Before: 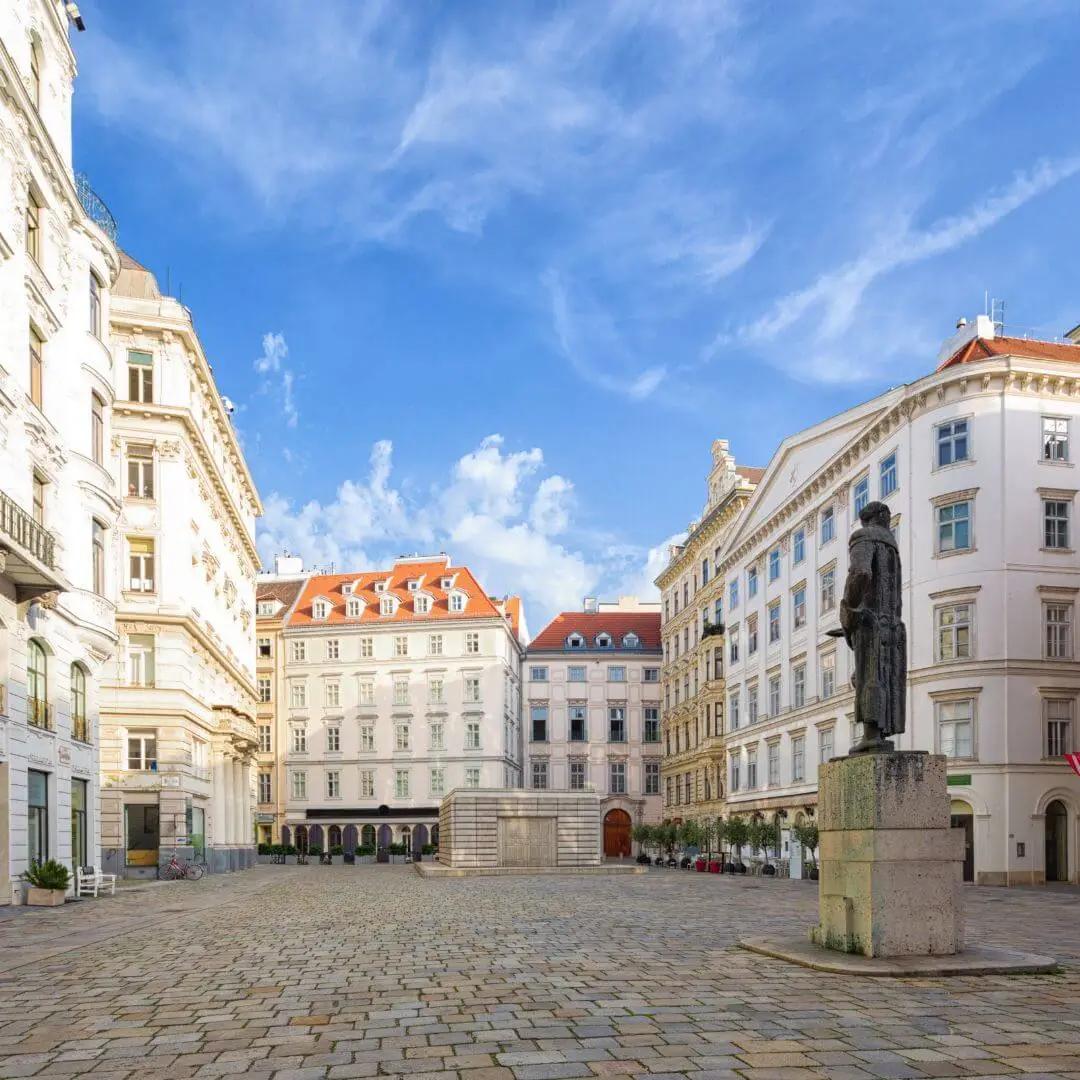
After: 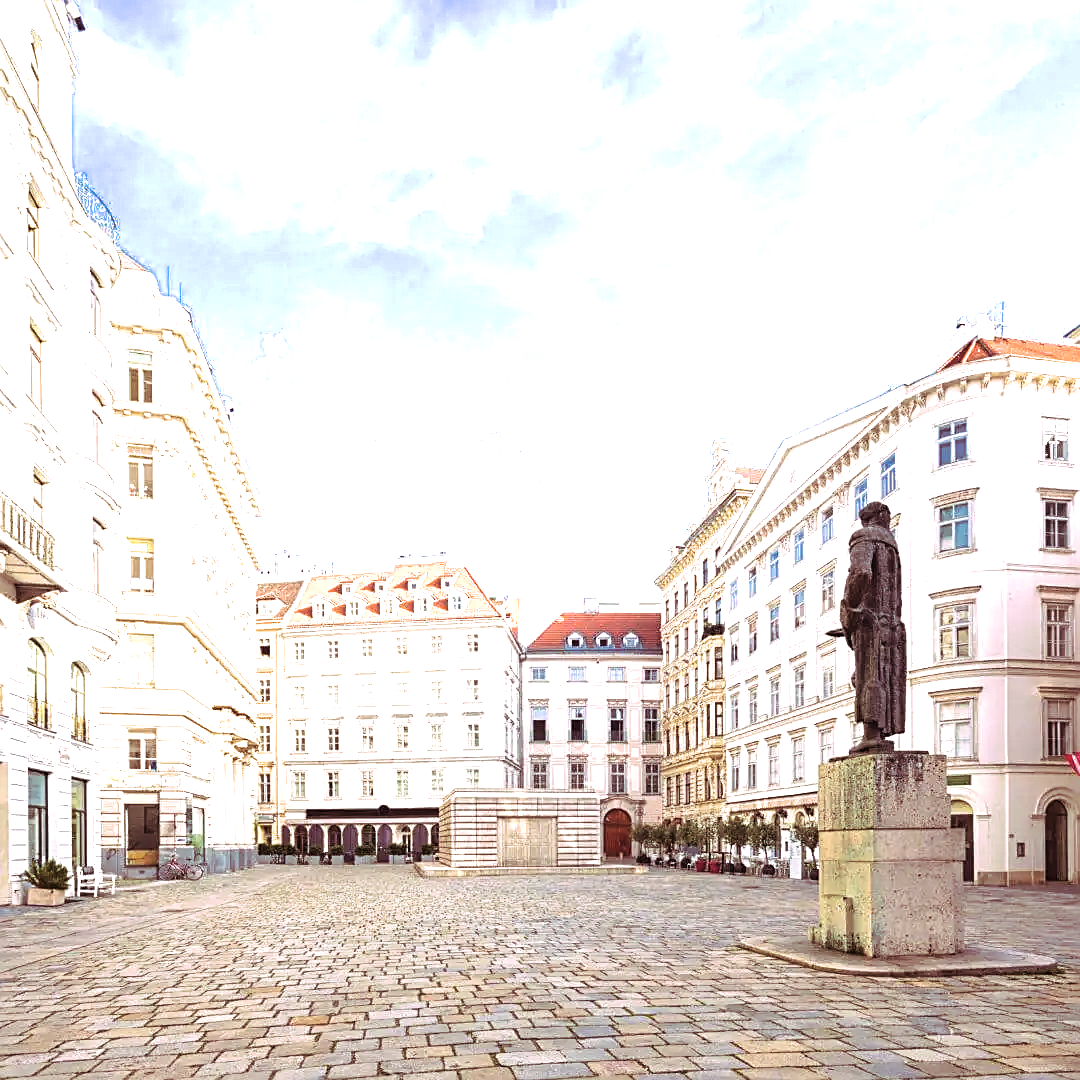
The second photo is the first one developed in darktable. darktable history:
color balance rgb: shadows lift › chroma 1%, shadows lift › hue 28.8°, power › hue 60°, highlights gain › chroma 1%, highlights gain › hue 60°, global offset › luminance 0.25%, perceptual saturation grading › highlights -20%, perceptual saturation grading › shadows 20%, perceptual brilliance grading › highlights 5%, perceptual brilliance grading › shadows -10%, global vibrance 19.67%
split-toning: highlights › hue 298.8°, highlights › saturation 0.73, compress 41.76%
exposure: black level correction 0, exposure 1.125 EV, compensate exposure bias true, compensate highlight preservation false
sharpen: on, module defaults
